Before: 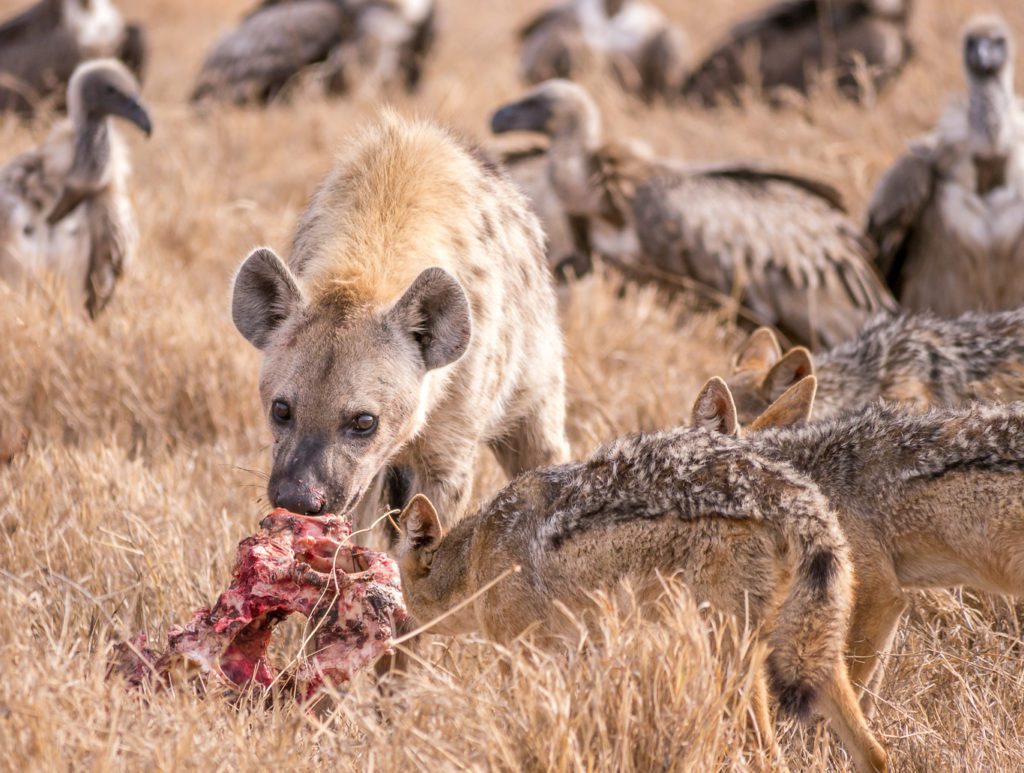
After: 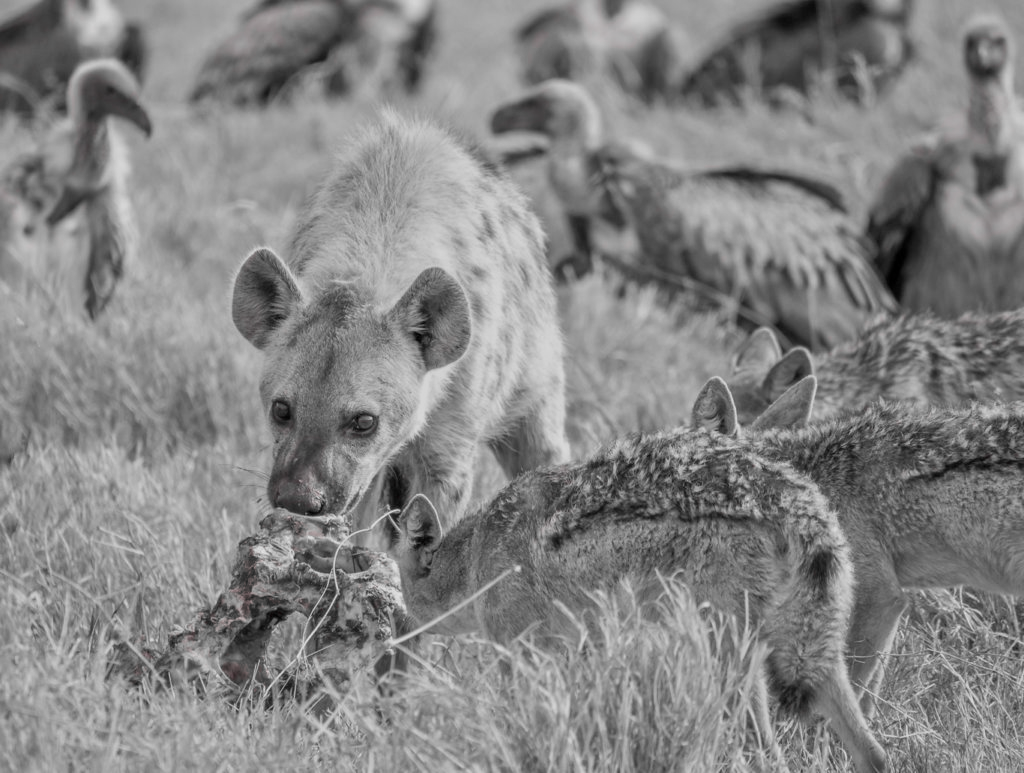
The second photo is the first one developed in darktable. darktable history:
tone equalizer: -8 EV -0.001 EV, -7 EV 0.004 EV, -6 EV -0.035 EV, -5 EV 0.02 EV, -4 EV -0.019 EV, -3 EV 0.032 EV, -2 EV -0.084 EV, -1 EV -0.295 EV, +0 EV -0.583 EV
color zones: curves: ch1 [(0, 0.34) (0.143, 0.164) (0.286, 0.152) (0.429, 0.176) (0.571, 0.173) (0.714, 0.188) (0.857, 0.199) (1, 0.34)], mix 100.17%
